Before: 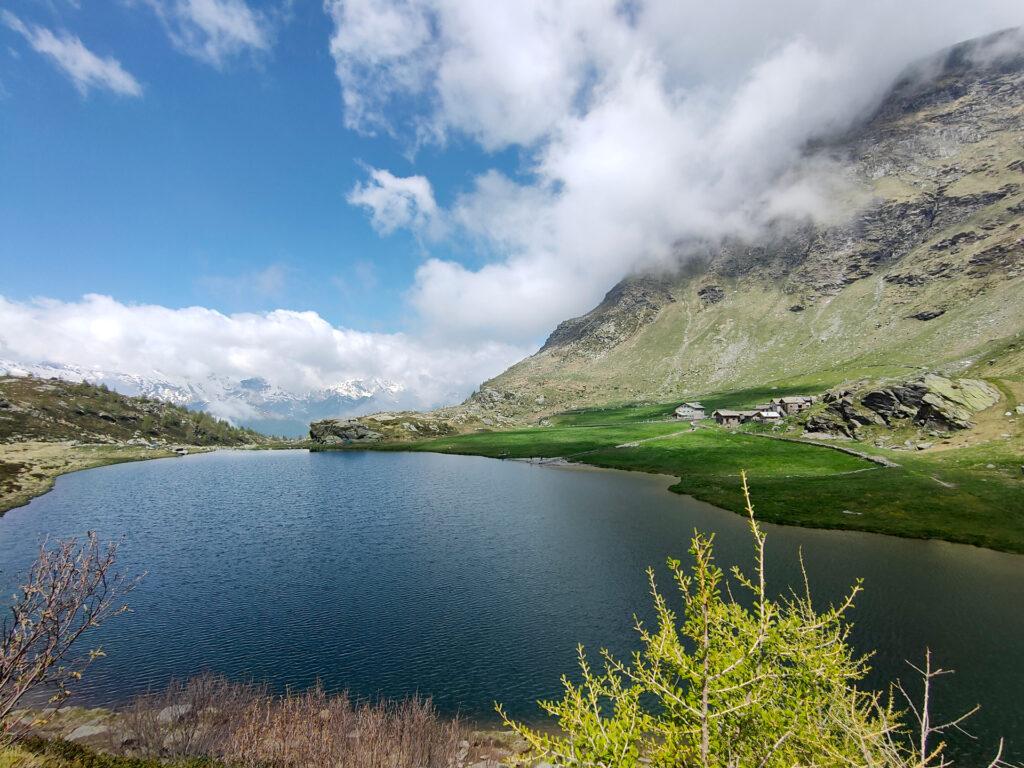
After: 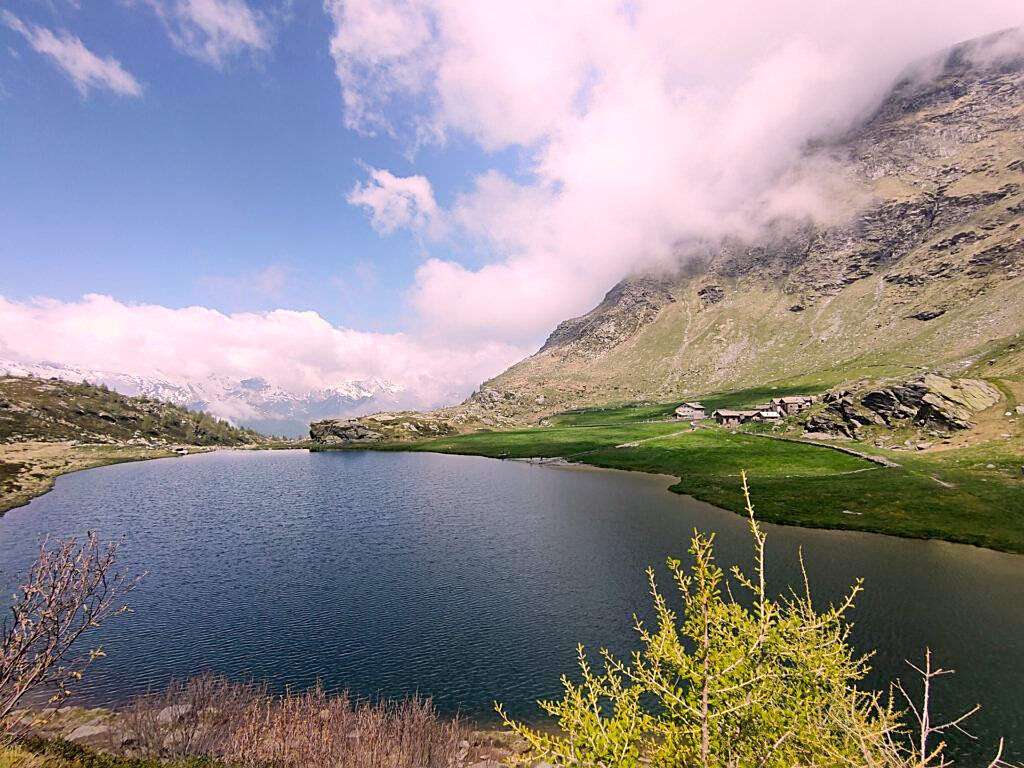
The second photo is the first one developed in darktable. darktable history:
shadows and highlights: highlights 70.45, soften with gaussian
sharpen: on, module defaults
color correction: highlights a* 14.49, highlights b* 4.71
